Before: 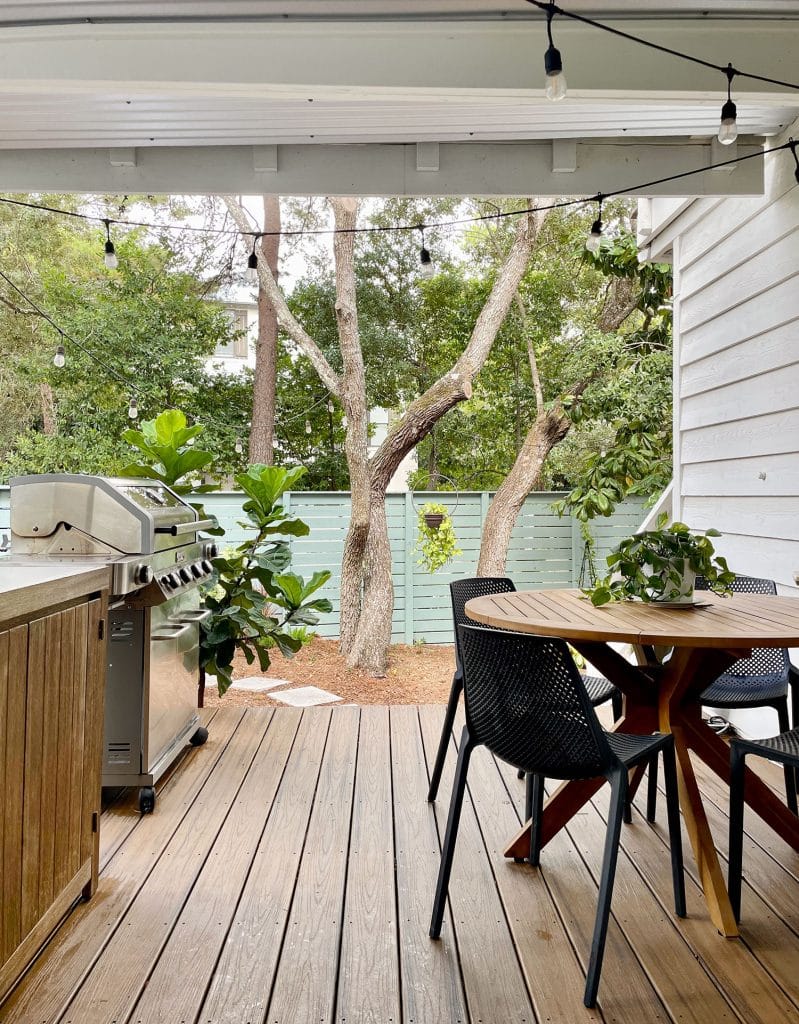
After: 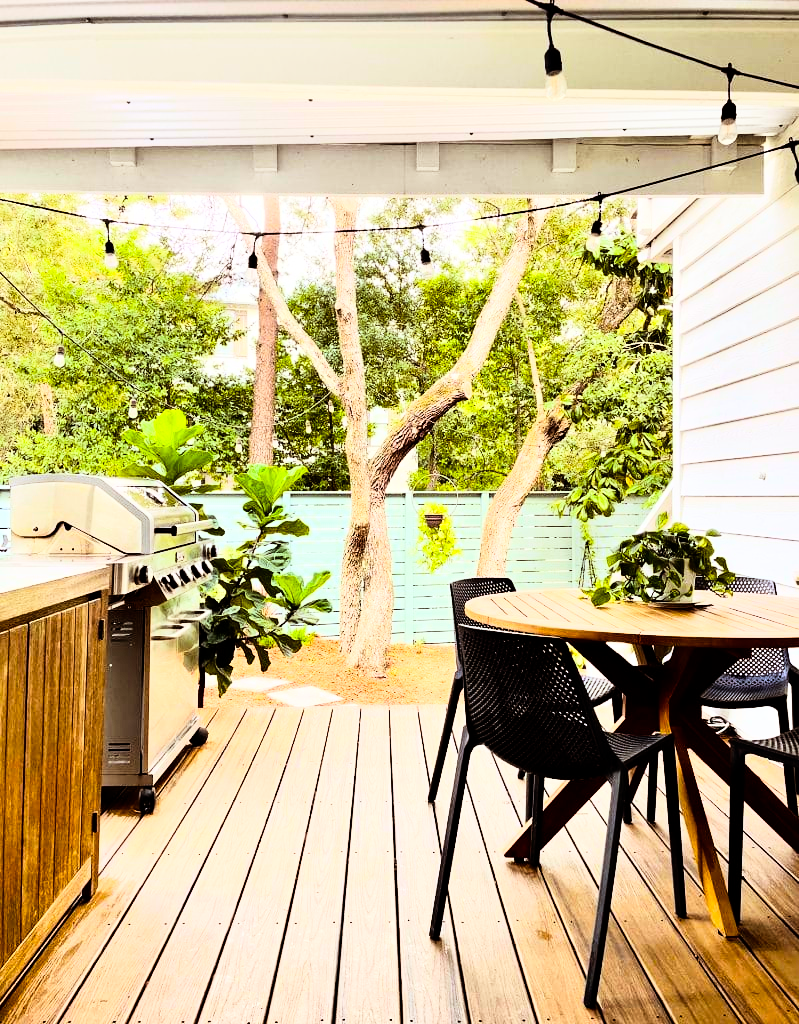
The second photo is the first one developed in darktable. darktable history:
color balance rgb: perceptual saturation grading › global saturation 25%, global vibrance 20%
rgb levels: mode RGB, independent channels, levels [[0, 0.5, 1], [0, 0.521, 1], [0, 0.536, 1]]
rgb curve: curves: ch0 [(0, 0) (0.21, 0.15) (0.24, 0.21) (0.5, 0.75) (0.75, 0.96) (0.89, 0.99) (1, 1)]; ch1 [(0, 0.02) (0.21, 0.13) (0.25, 0.2) (0.5, 0.67) (0.75, 0.9) (0.89, 0.97) (1, 1)]; ch2 [(0, 0.02) (0.21, 0.13) (0.25, 0.2) (0.5, 0.67) (0.75, 0.9) (0.89, 0.97) (1, 1)], compensate middle gray true
